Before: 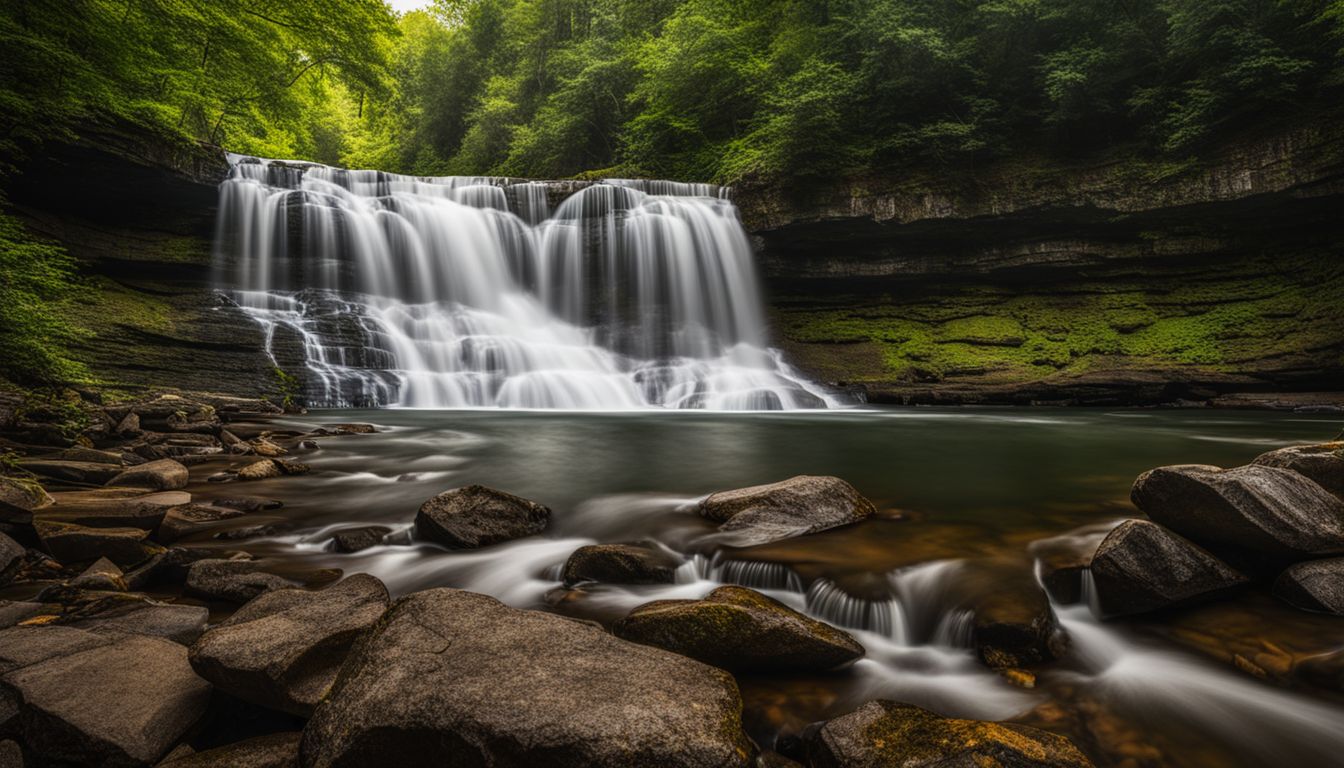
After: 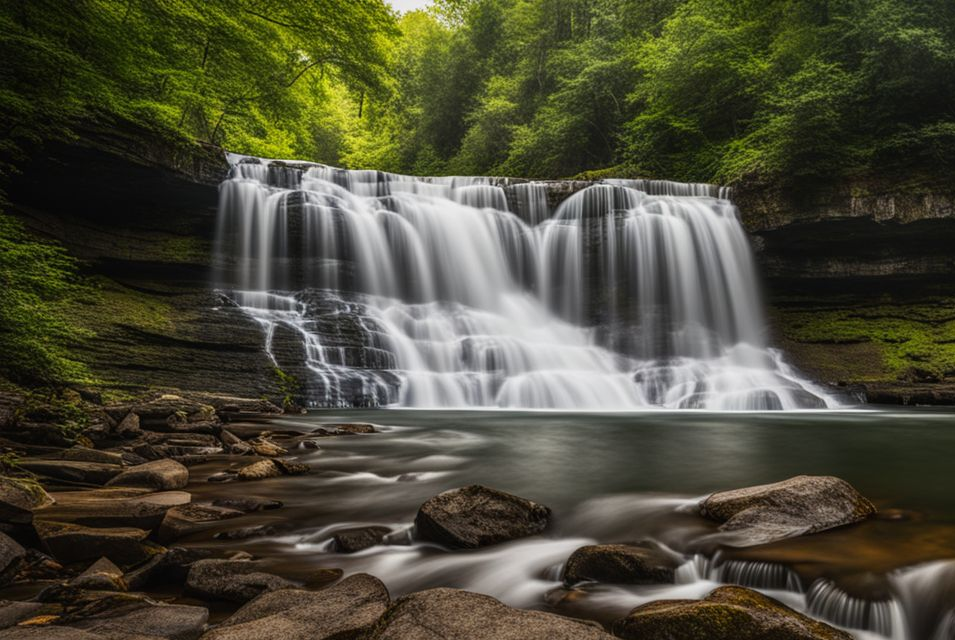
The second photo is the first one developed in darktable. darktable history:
tone equalizer: -8 EV -0.002 EV, -7 EV 0.005 EV, -6 EV -0.009 EV, -5 EV 0.011 EV, -4 EV -0.012 EV, -3 EV 0.007 EV, -2 EV -0.062 EV, -1 EV -0.293 EV, +0 EV -0.582 EV, smoothing diameter 2%, edges refinement/feathering 20, mask exposure compensation -1.57 EV, filter diffusion 5
crop: right 28.885%, bottom 16.626%
